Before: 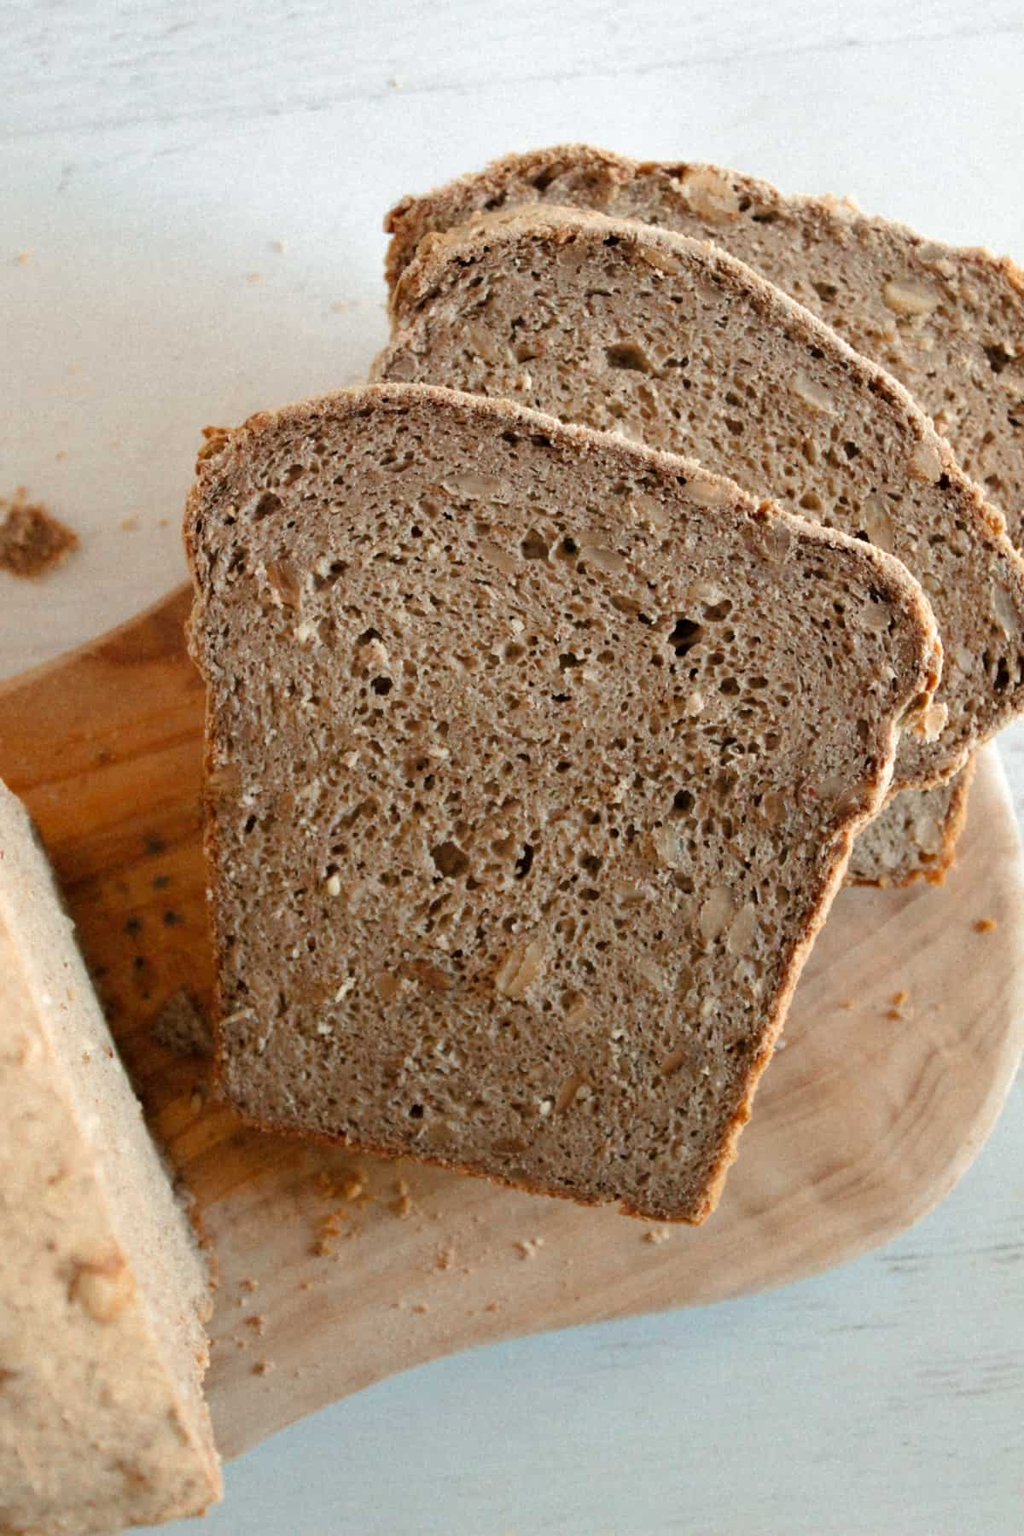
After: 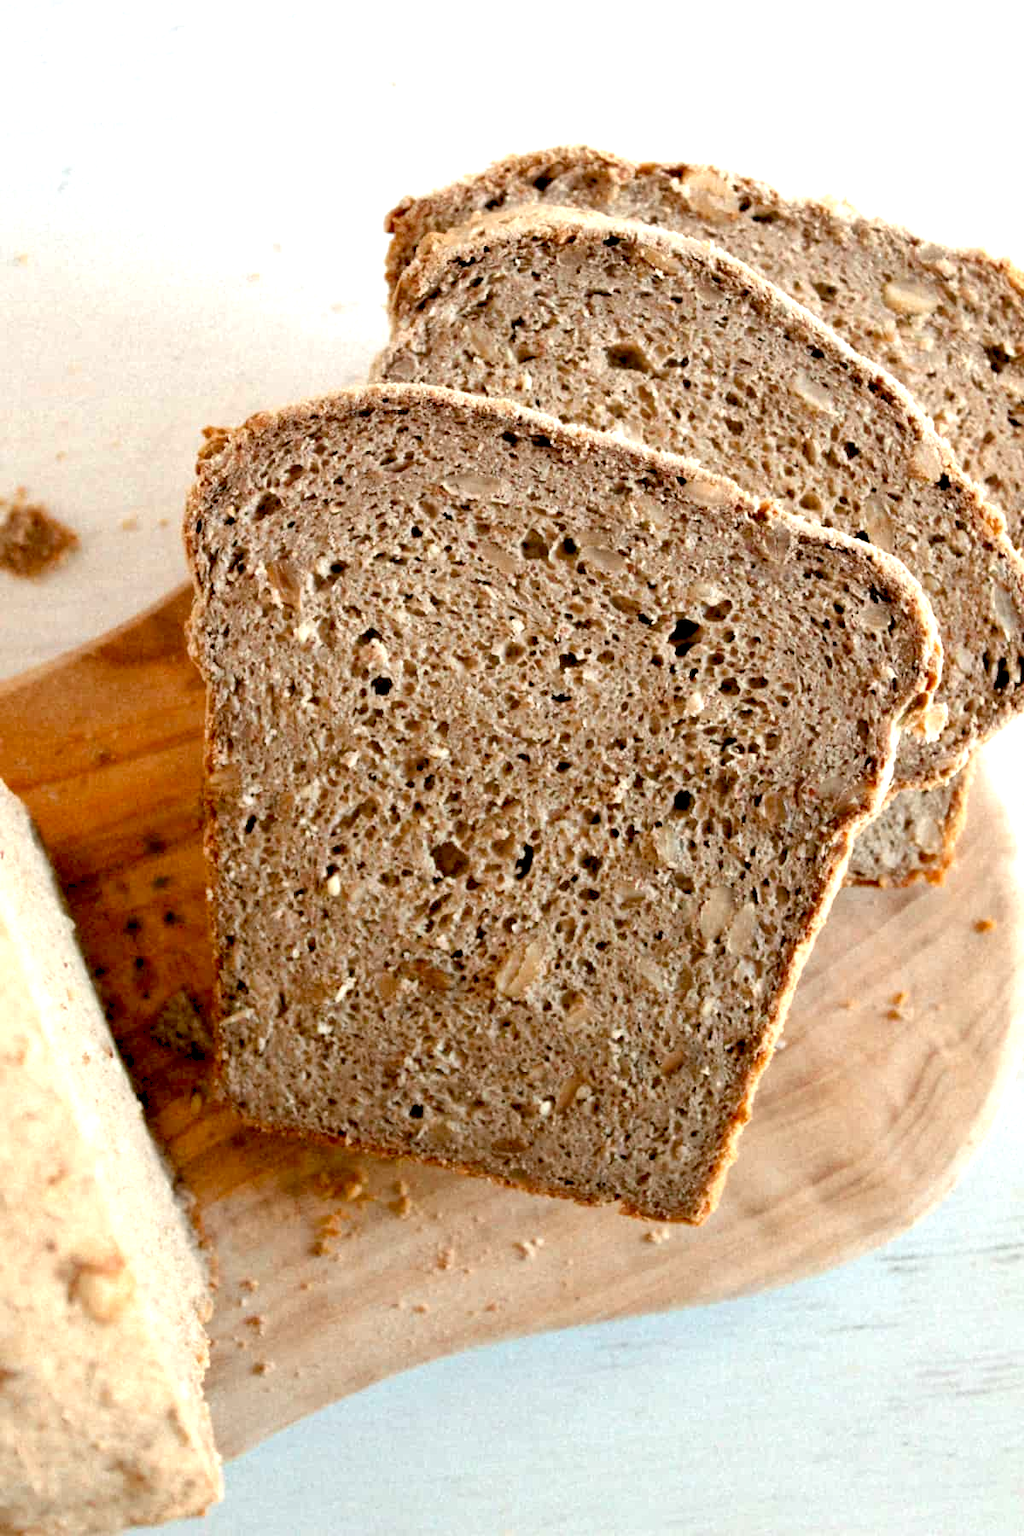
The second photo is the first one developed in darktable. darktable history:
exposure: black level correction 0.012, exposure 0.693 EV, compensate highlight preservation false
local contrast: mode bilateral grid, contrast 20, coarseness 50, detail 119%, midtone range 0.2
levels: mode automatic, levels [0.055, 0.477, 0.9]
